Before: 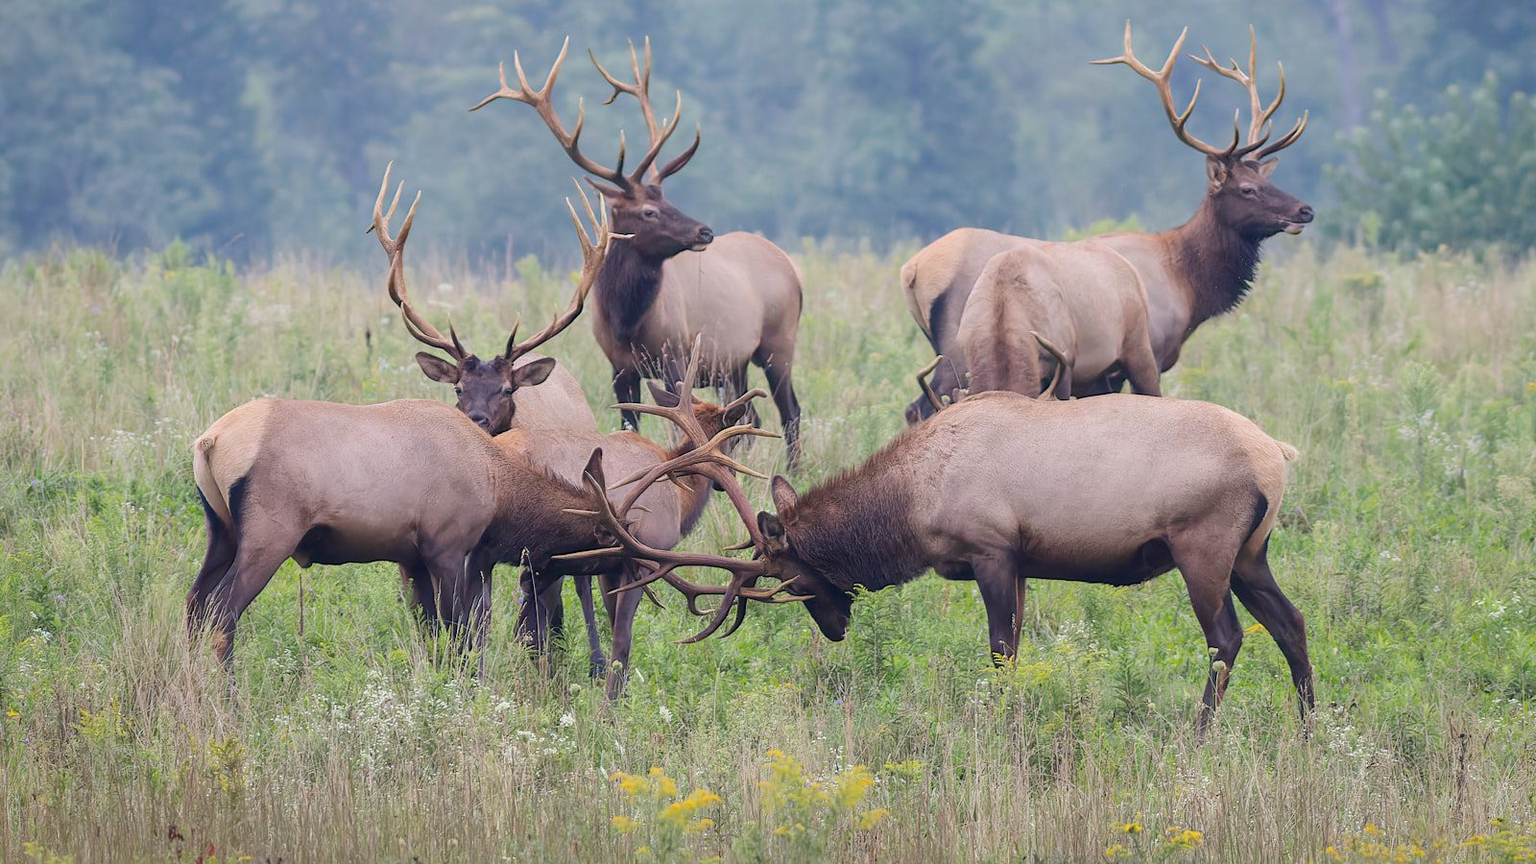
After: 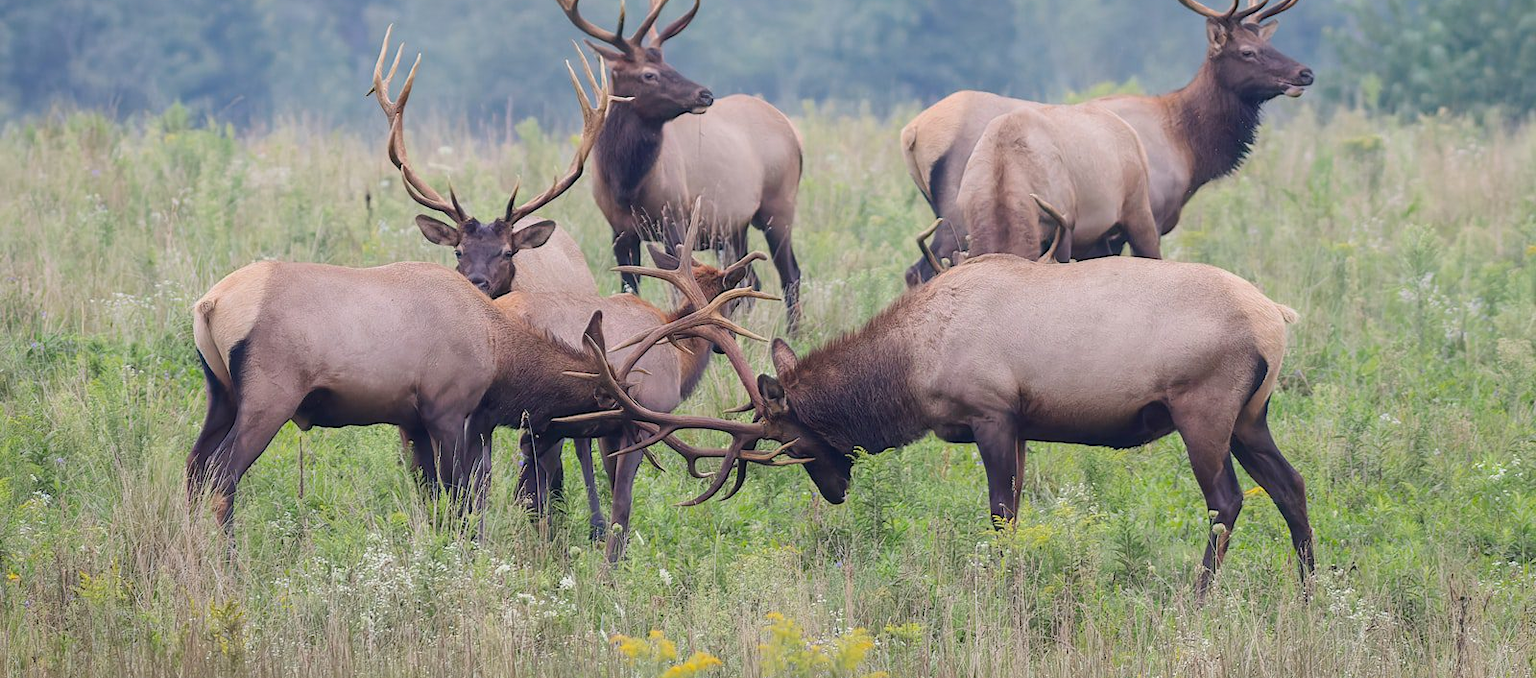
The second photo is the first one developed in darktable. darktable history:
crop and rotate: top 15.903%, bottom 5.436%
